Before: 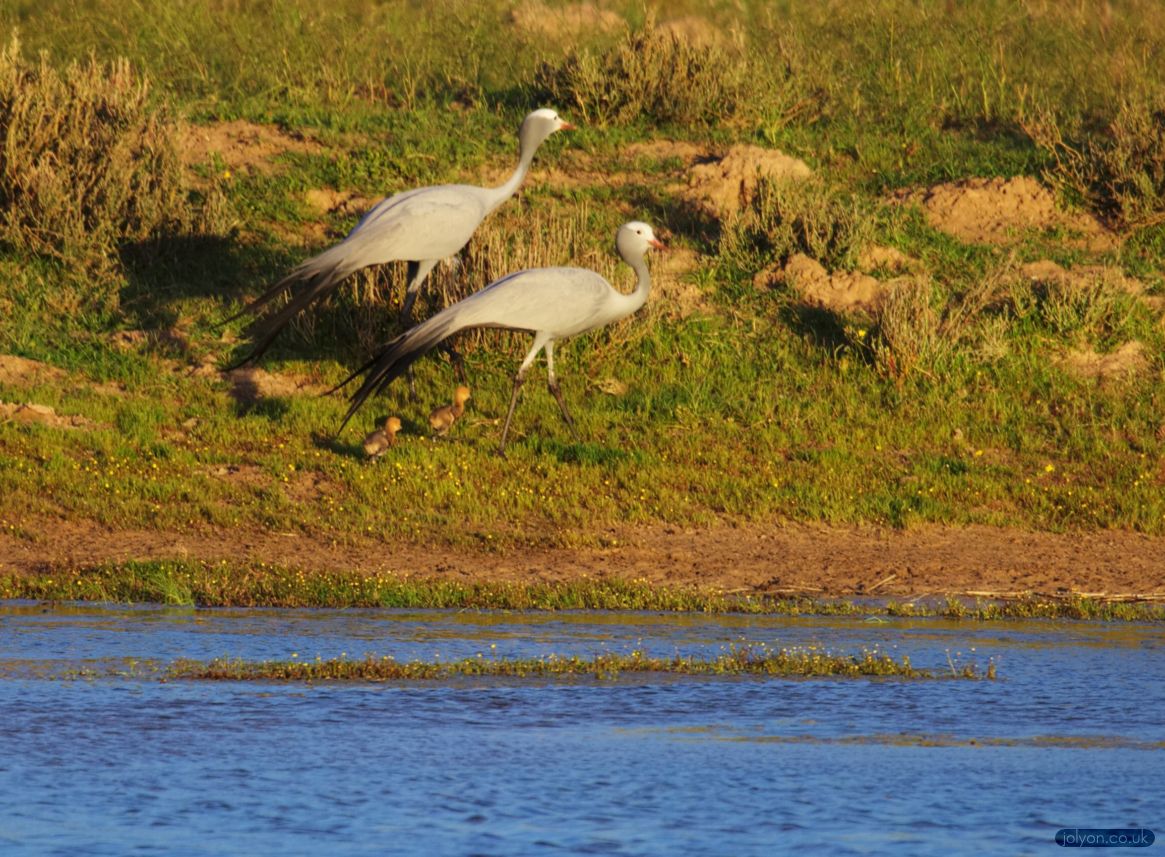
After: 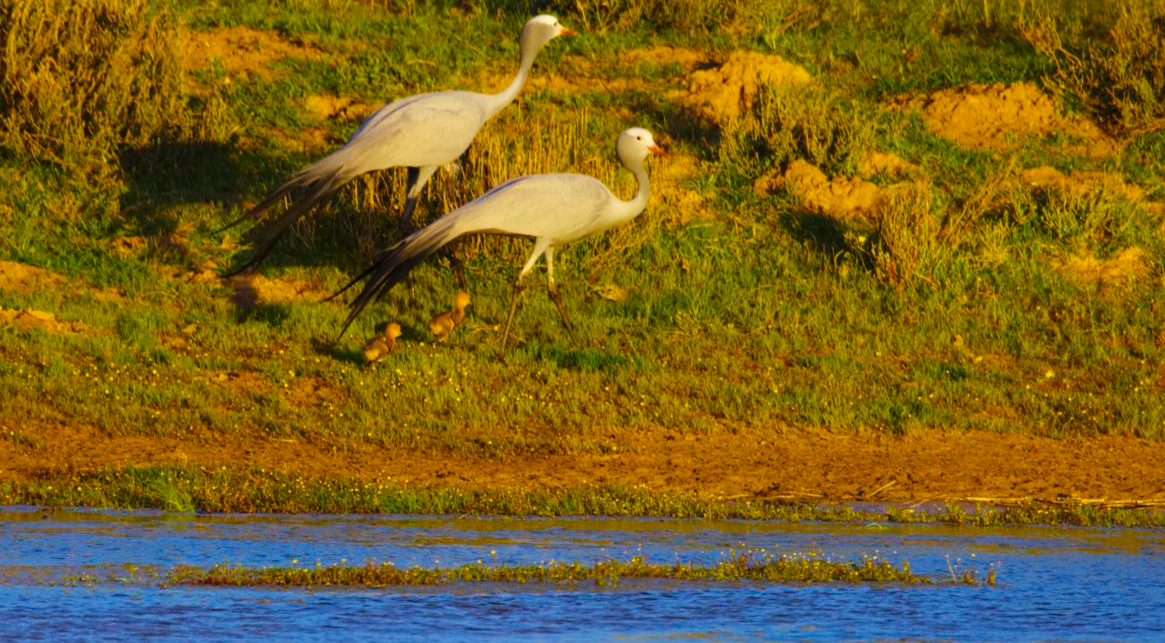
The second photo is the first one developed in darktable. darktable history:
crop: top 11.024%, bottom 13.937%
color balance rgb: perceptual saturation grading › global saturation 39.002%, global vibrance 29.604%
